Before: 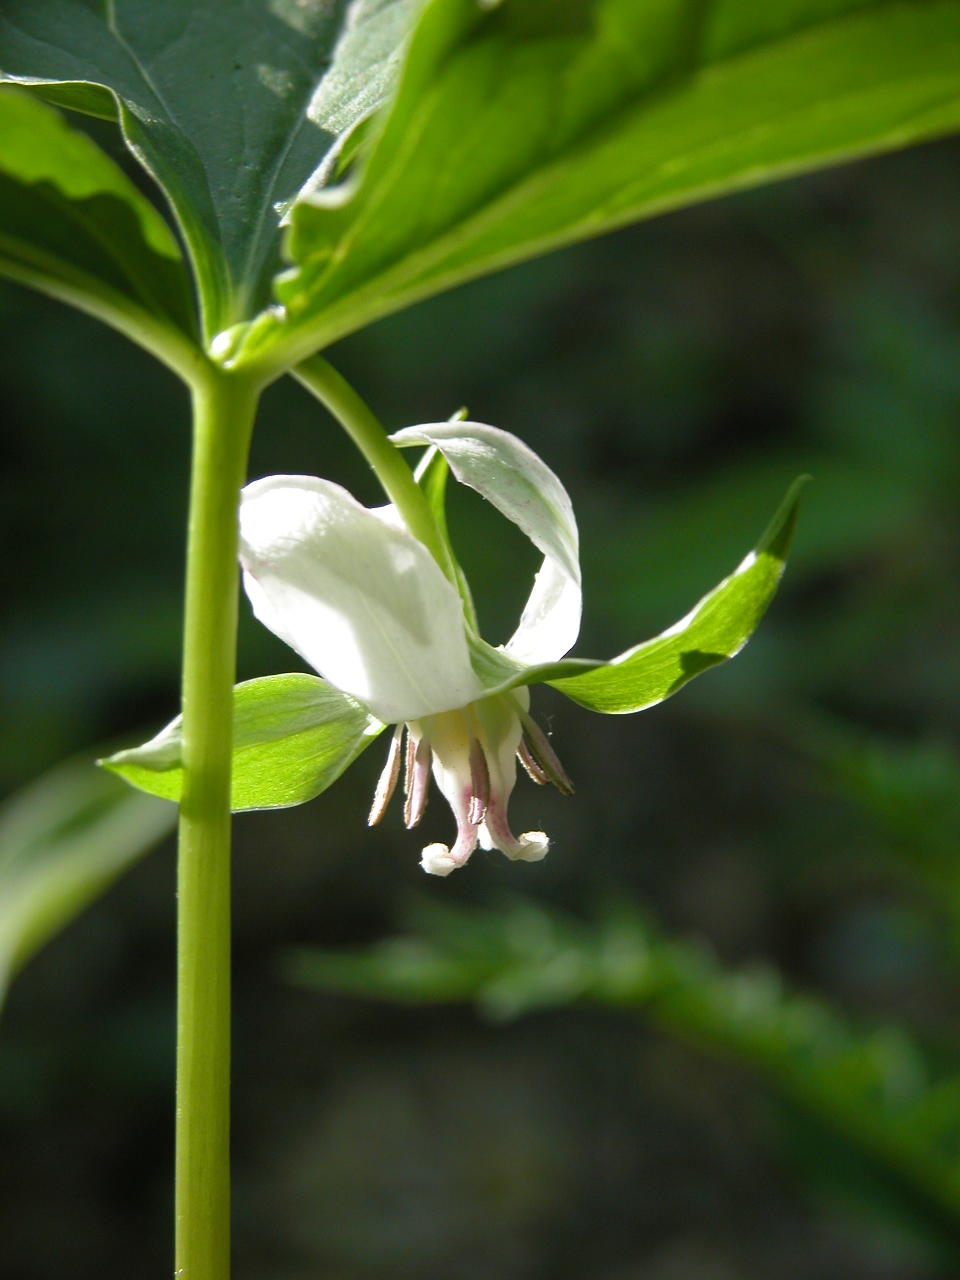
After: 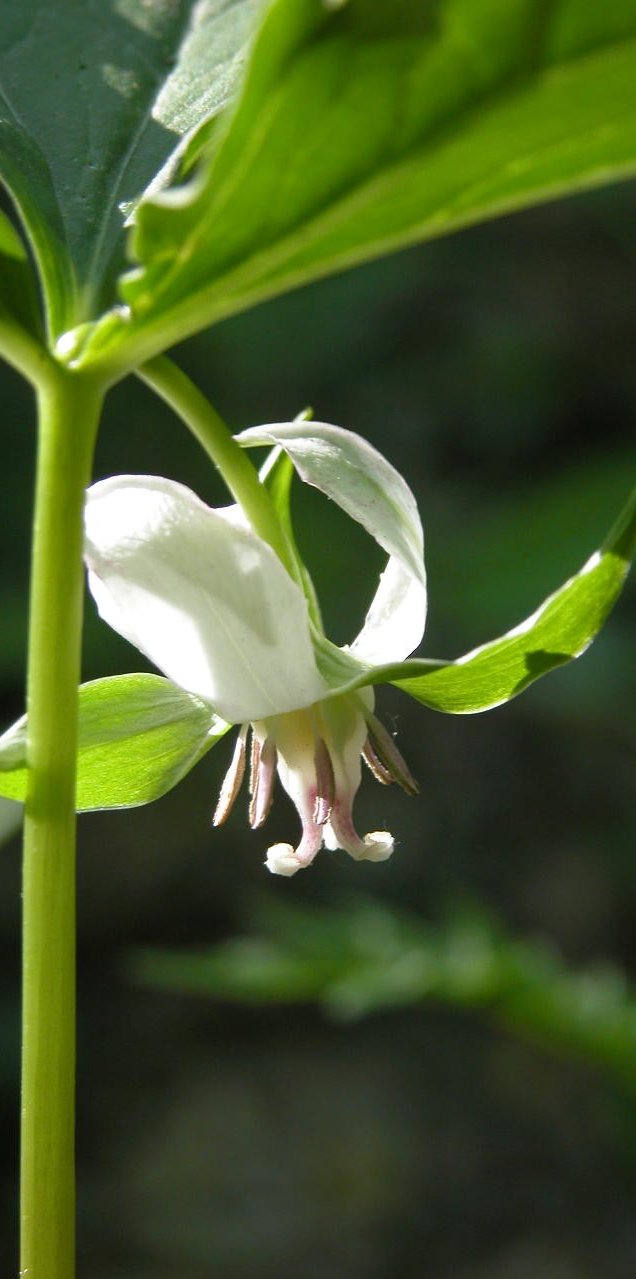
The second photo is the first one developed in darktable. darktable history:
crop and rotate: left 16.15%, right 17.555%
